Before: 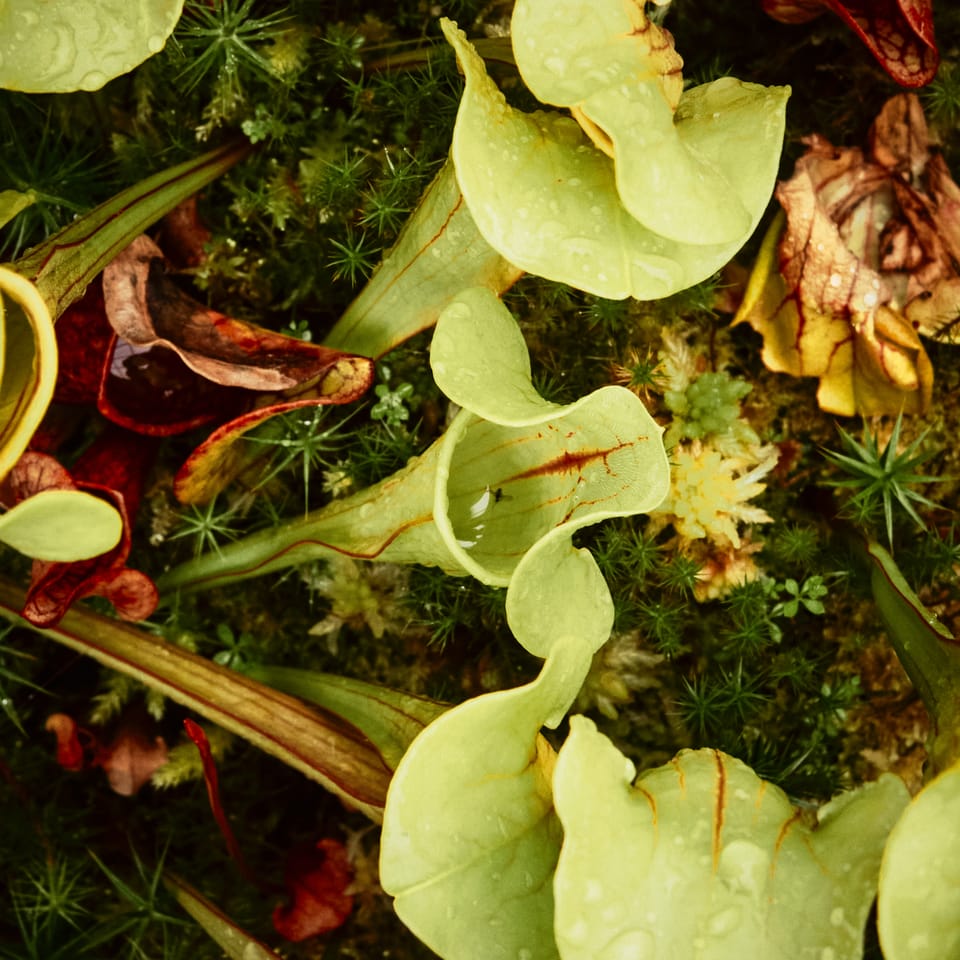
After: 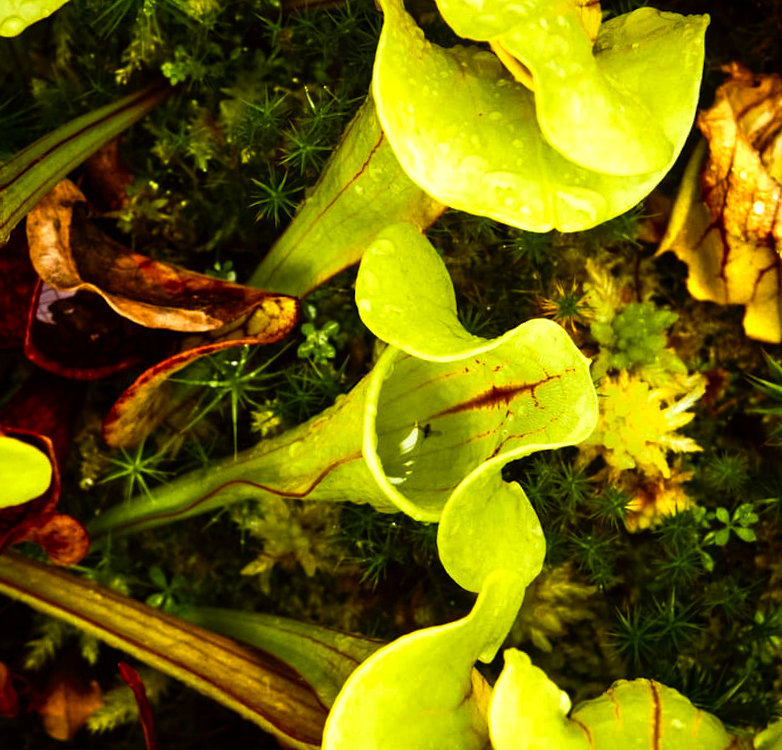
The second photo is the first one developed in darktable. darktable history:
rotate and perspective: rotation -1.42°, crop left 0.016, crop right 0.984, crop top 0.035, crop bottom 0.965
white balance: red 0.988, blue 1.017
crop and rotate: left 7.196%, top 4.574%, right 10.605%, bottom 13.178%
color balance rgb: linear chroma grading › global chroma 9%, perceptual saturation grading › global saturation 36%, perceptual saturation grading › shadows 35%, perceptual brilliance grading › global brilliance 15%, perceptual brilliance grading › shadows -35%, global vibrance 15%
